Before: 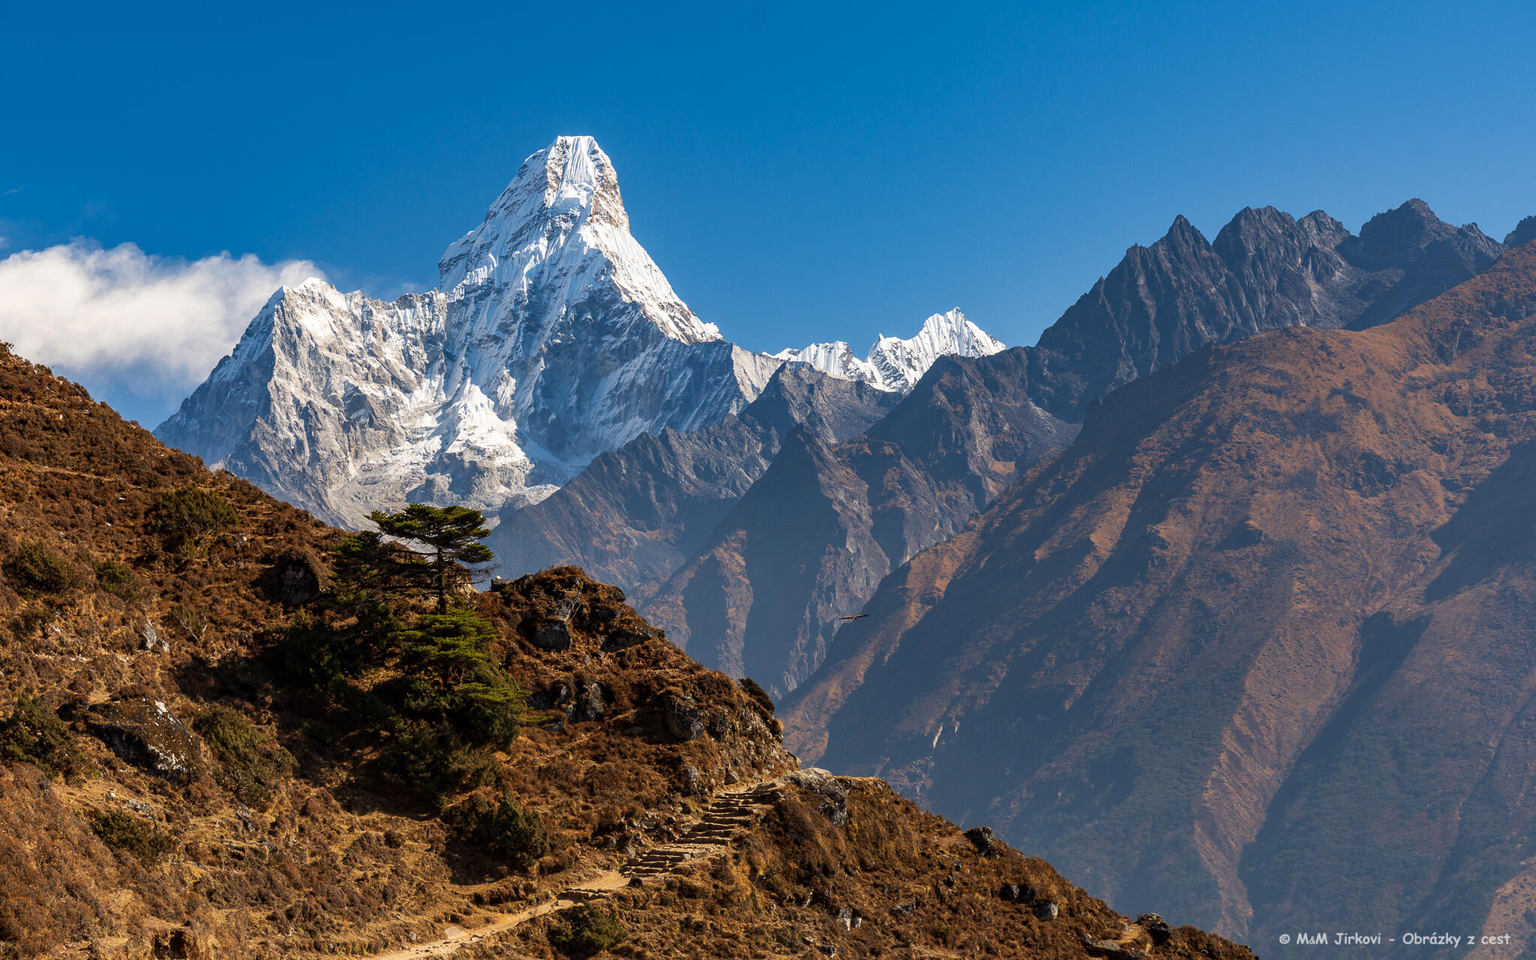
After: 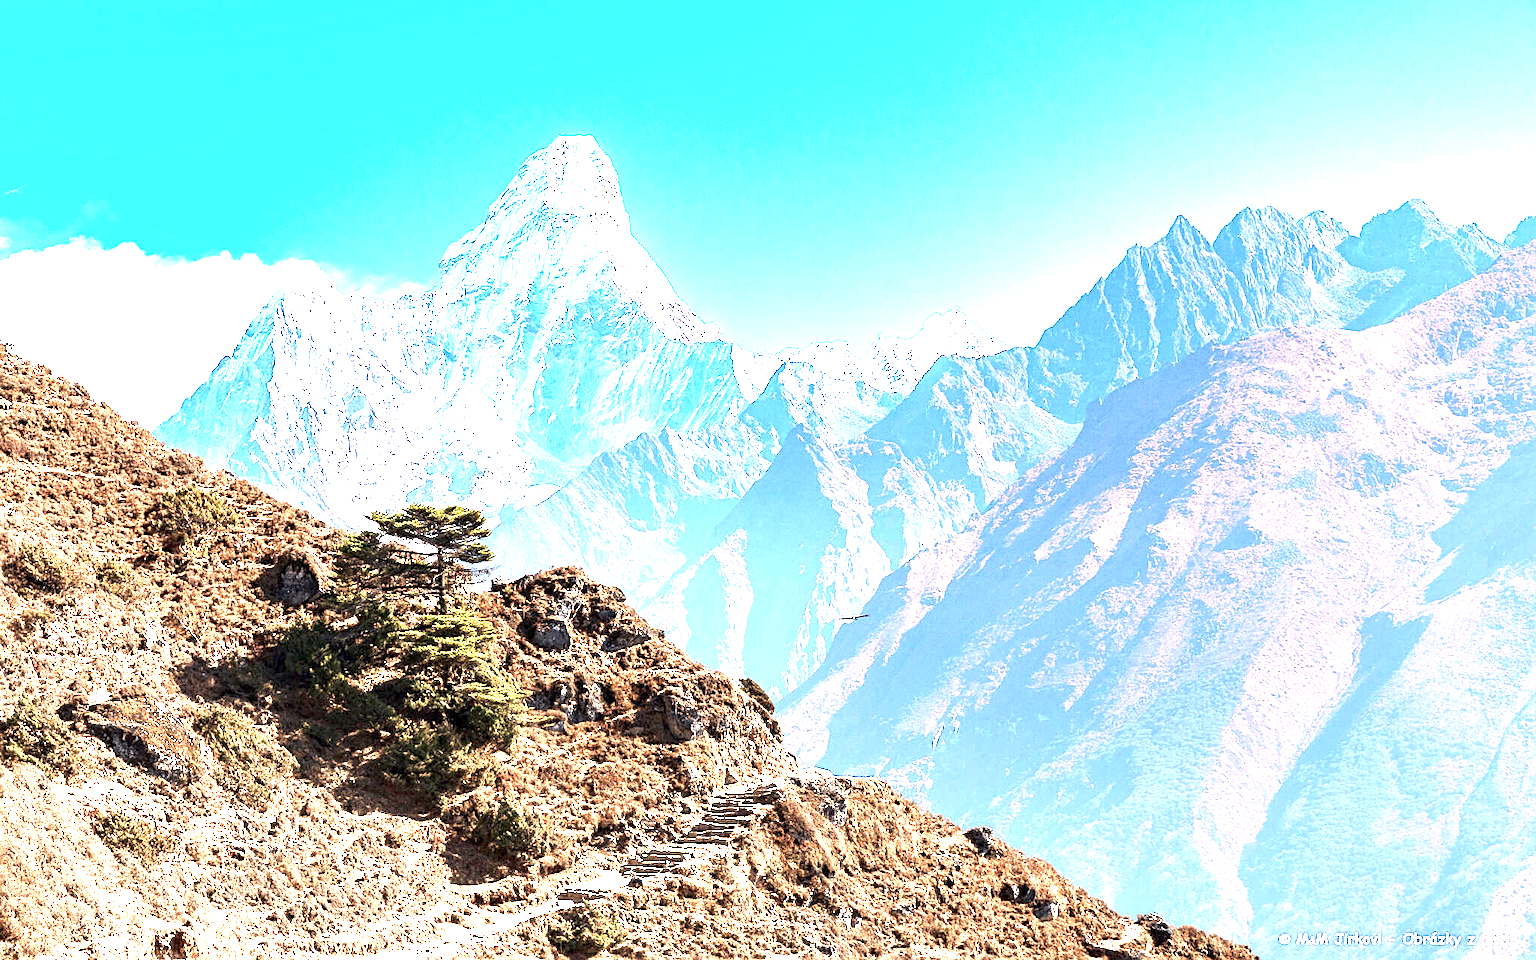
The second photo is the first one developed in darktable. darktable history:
color zones: curves: ch0 [(0.018, 0.548) (0.224, 0.64) (0.425, 0.447) (0.675, 0.575) (0.732, 0.579)]; ch1 [(0.066, 0.487) (0.25, 0.5) (0.404, 0.43) (0.75, 0.421) (0.956, 0.421)]; ch2 [(0.044, 0.561) (0.215, 0.465) (0.399, 0.544) (0.465, 0.548) (0.614, 0.447) (0.724, 0.43) (0.882, 0.623) (0.956, 0.632)]
exposure: exposure 3 EV, compensate highlight preservation false
color calibration: illuminant as shot in camera, x 0.358, y 0.373, temperature 4628.91 K
sharpen: on, module defaults
rotate and perspective: automatic cropping off
grain: coarseness 8.68 ISO, strength 31.94%
